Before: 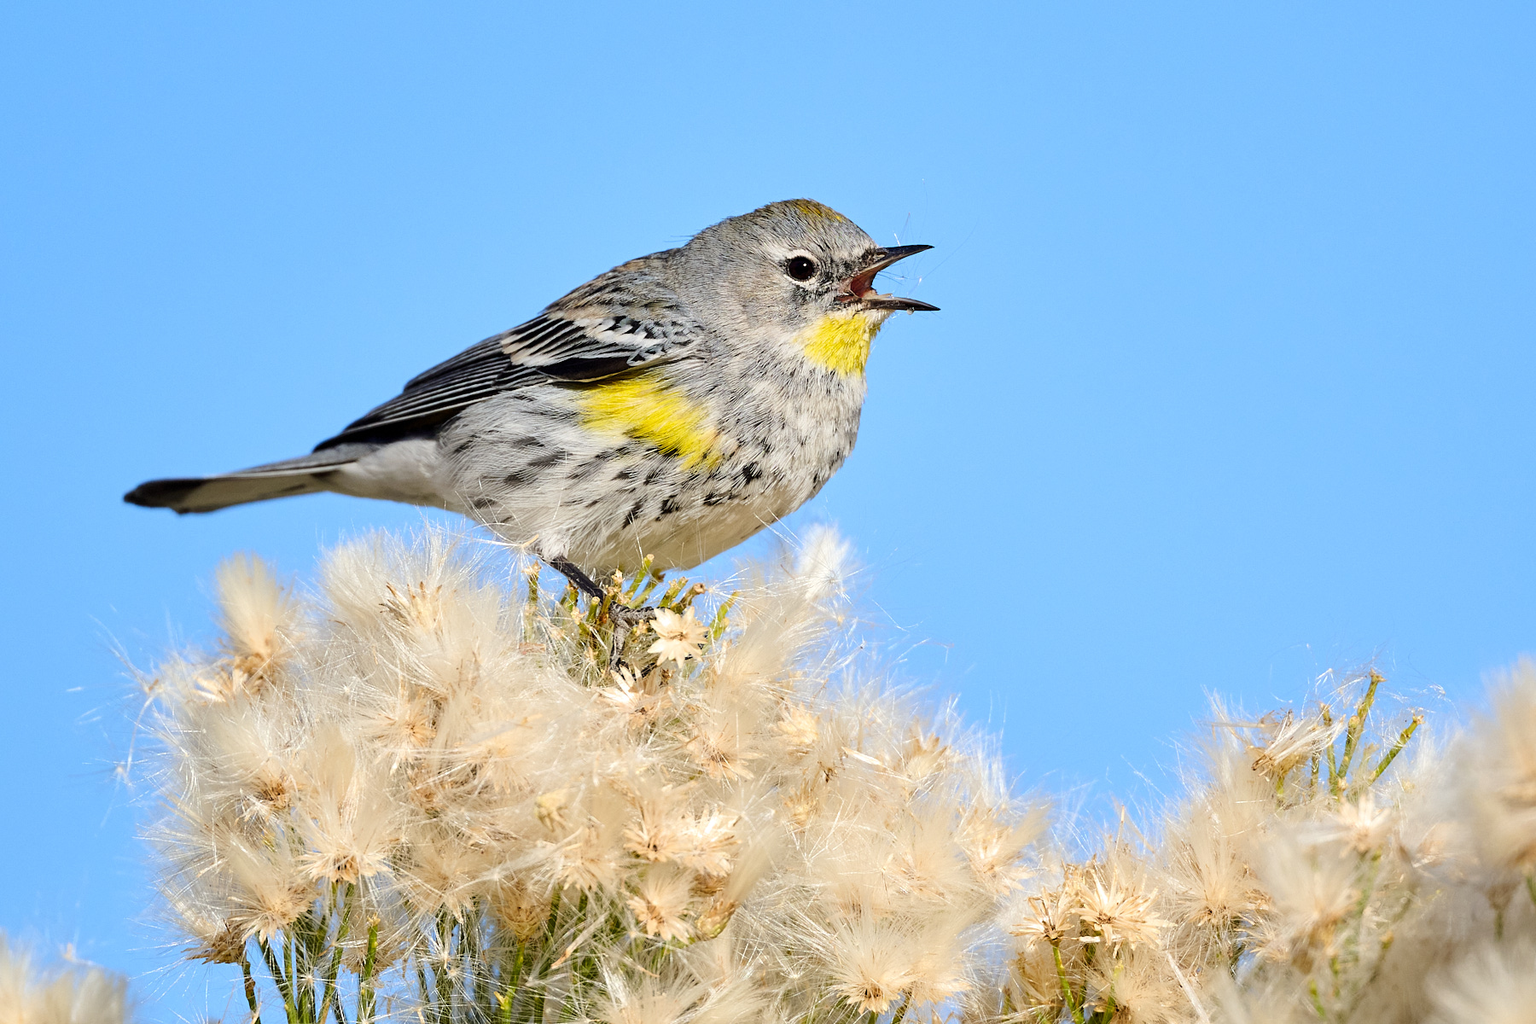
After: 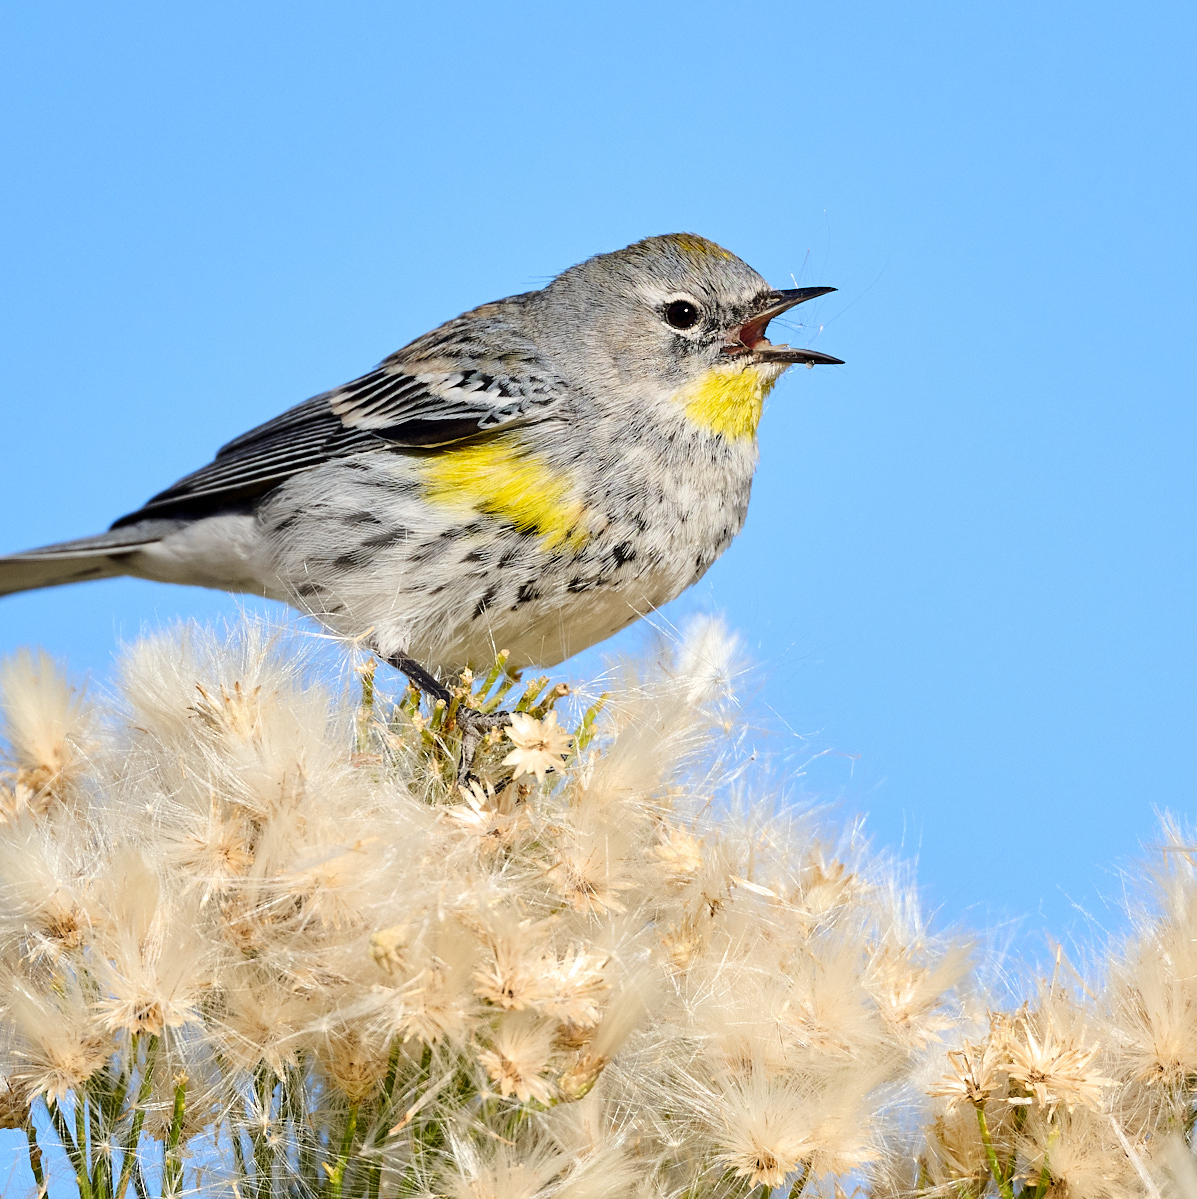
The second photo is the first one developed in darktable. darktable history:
crop and rotate: left 14.298%, right 19.156%
